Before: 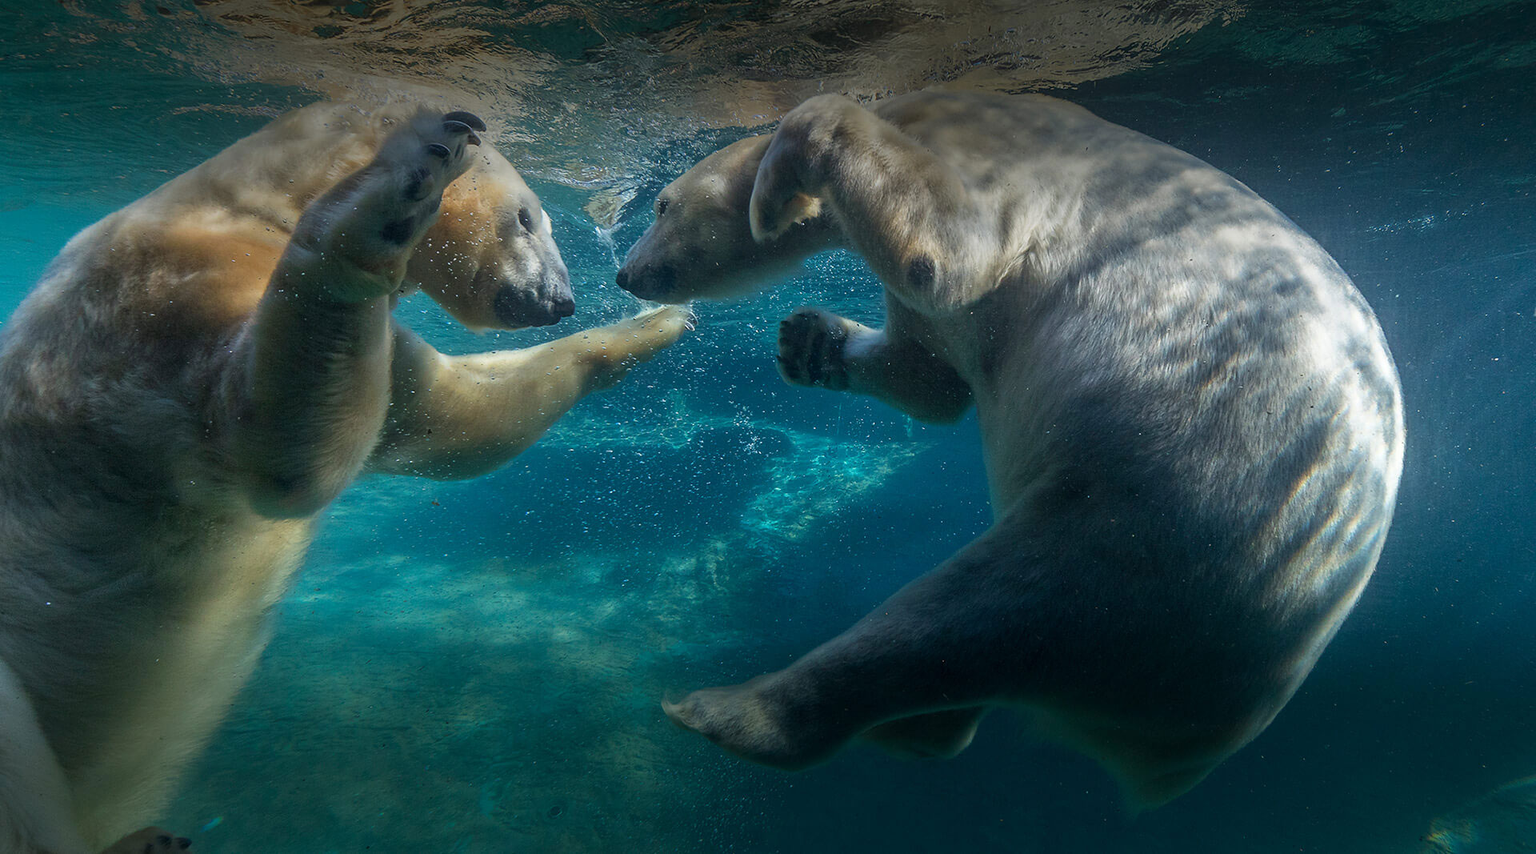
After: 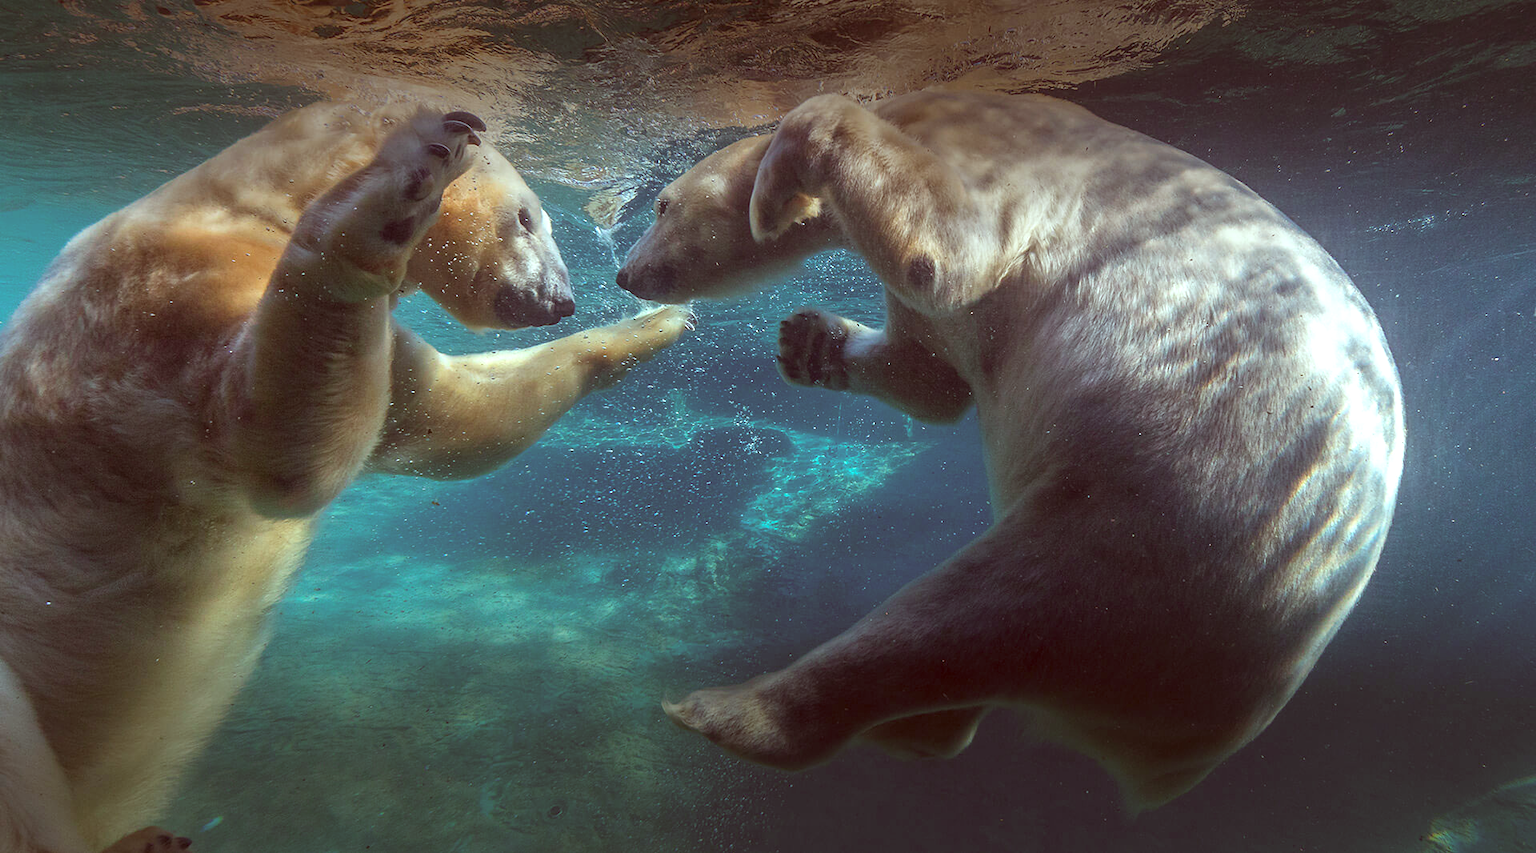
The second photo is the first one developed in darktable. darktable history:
color correction: highlights a* -7.18, highlights b* -0.15, shadows a* 20.88, shadows b* 12.35
exposure: black level correction -0.002, exposure 0.546 EV, compensate exposure bias true, compensate highlight preservation false
